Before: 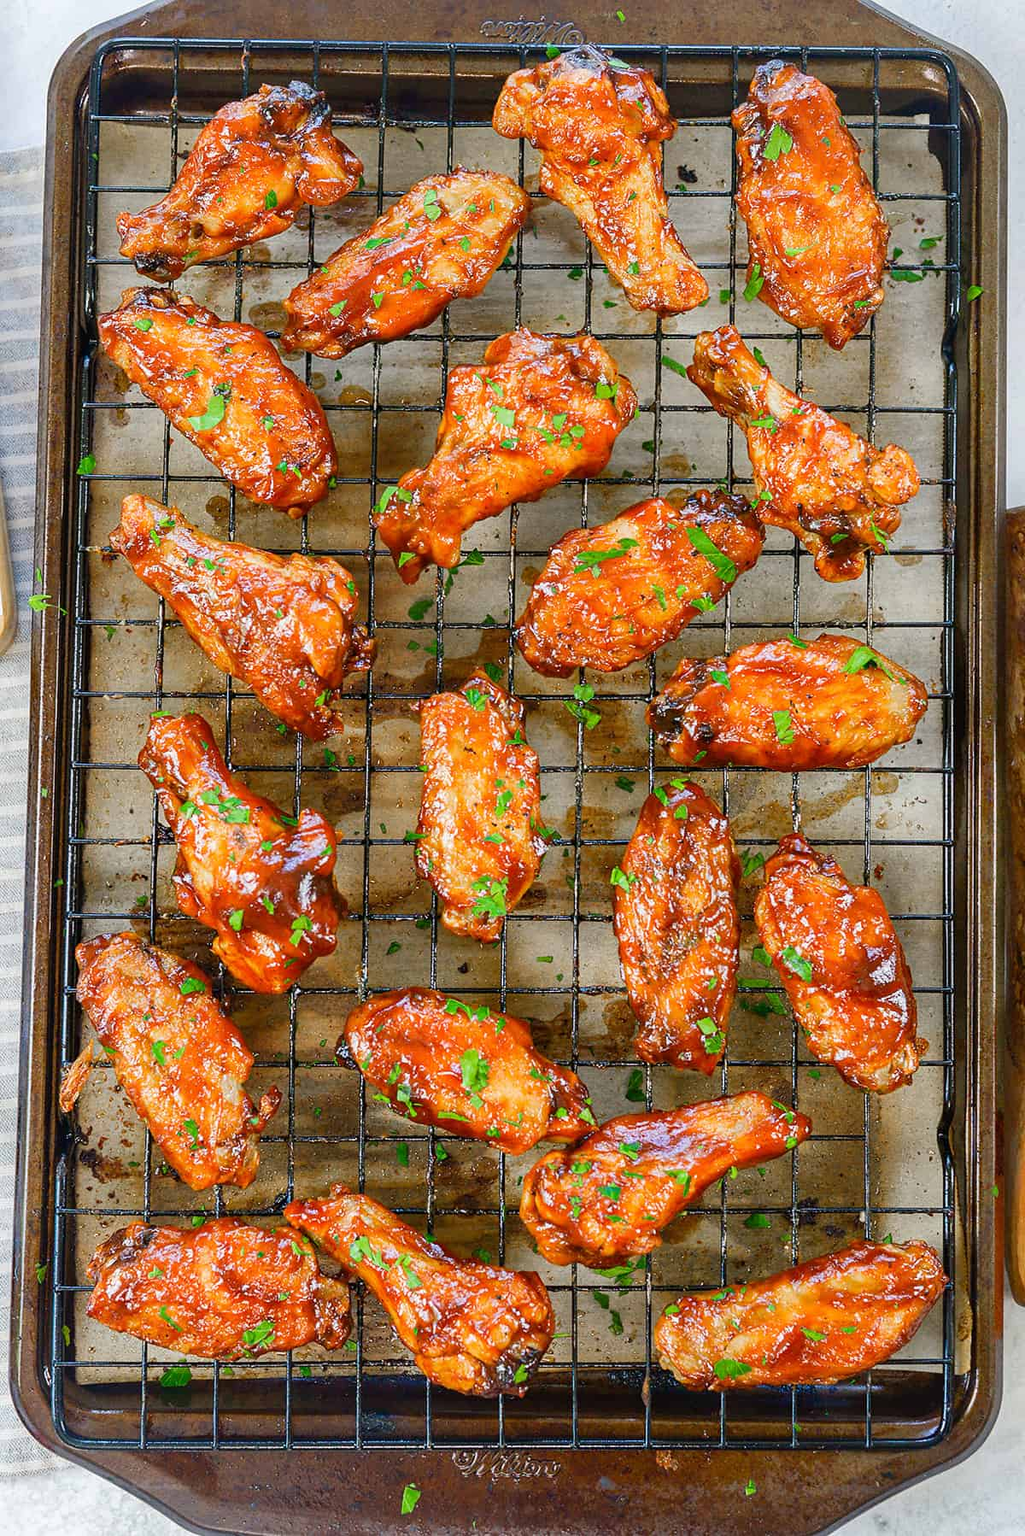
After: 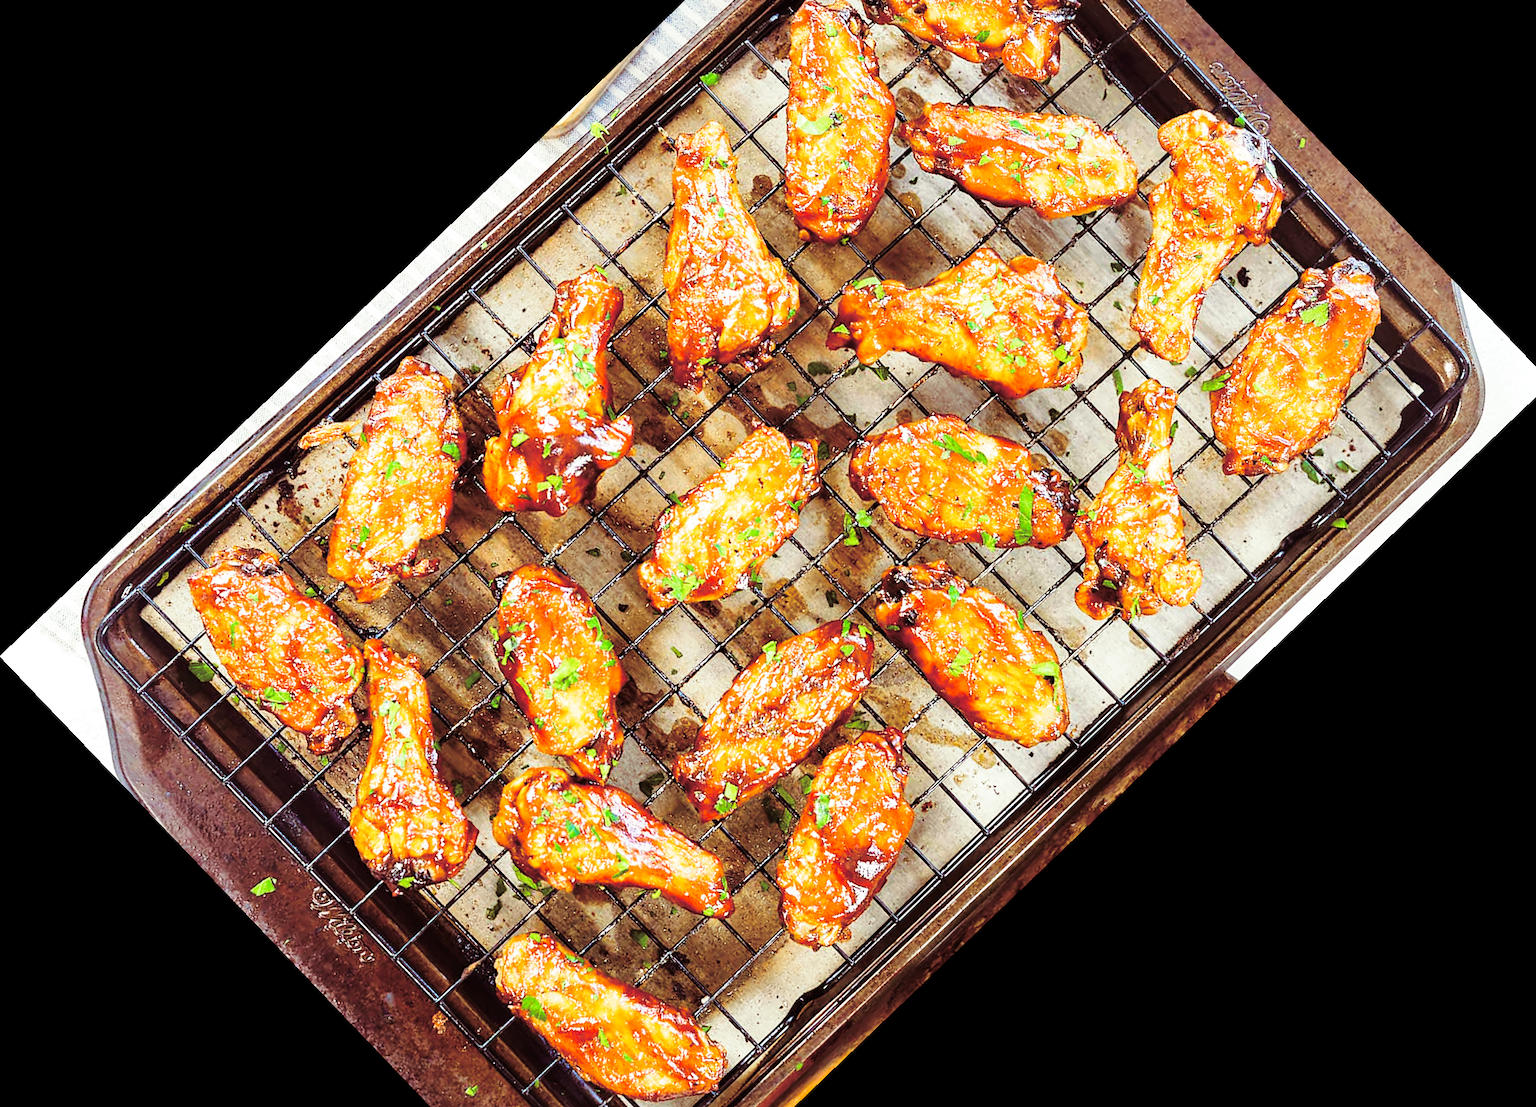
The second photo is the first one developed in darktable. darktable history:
crop and rotate: angle -46.26°, top 16.234%, right 0.912%, bottom 11.704%
tone equalizer: -8 EV -0.417 EV, -7 EV -0.389 EV, -6 EV -0.333 EV, -5 EV -0.222 EV, -3 EV 0.222 EV, -2 EV 0.333 EV, -1 EV 0.389 EV, +0 EV 0.417 EV, edges refinement/feathering 500, mask exposure compensation -1.25 EV, preserve details no
base curve: curves: ch0 [(0, 0) (0.028, 0.03) (0.121, 0.232) (0.46, 0.748) (0.859, 0.968) (1, 1)], preserve colors none
split-toning: on, module defaults
